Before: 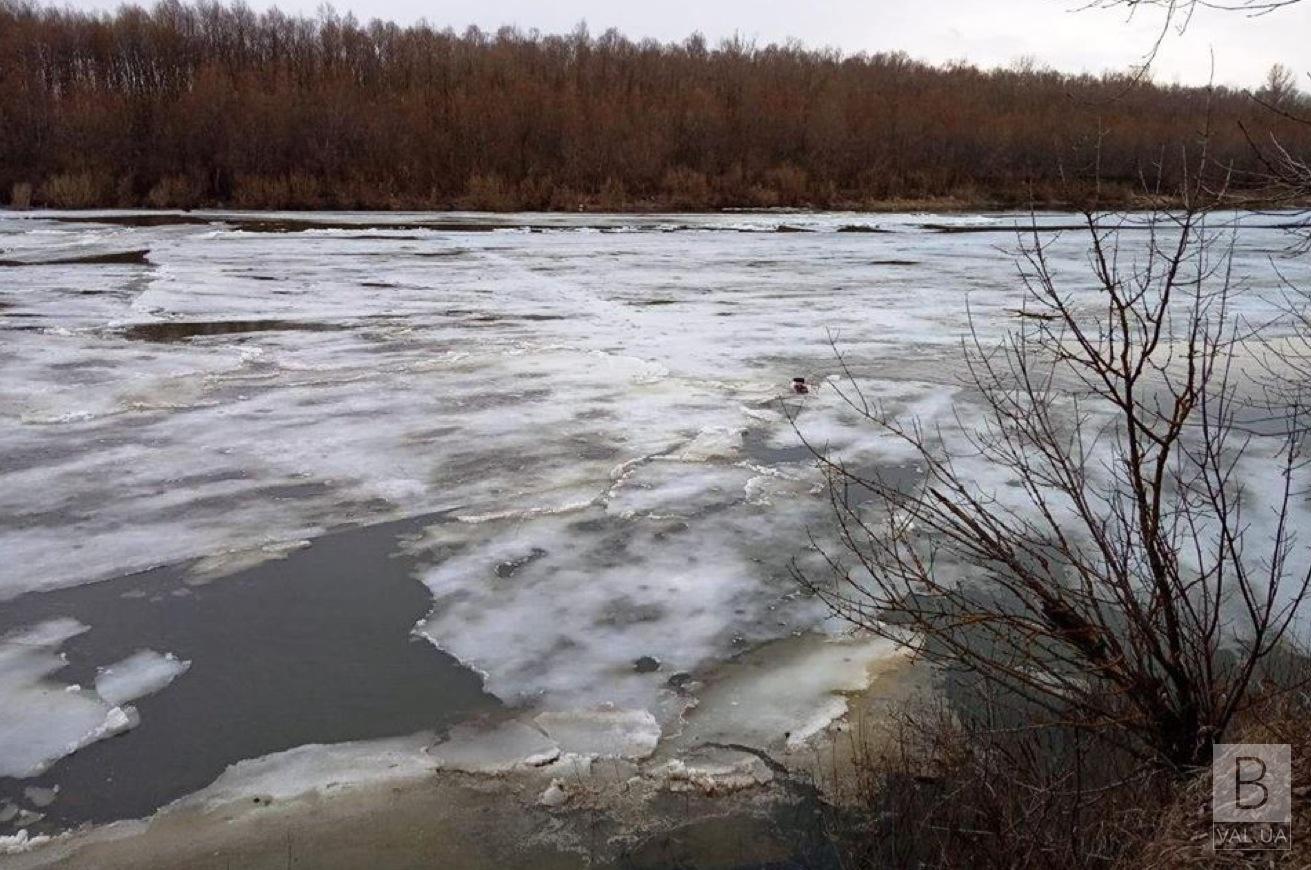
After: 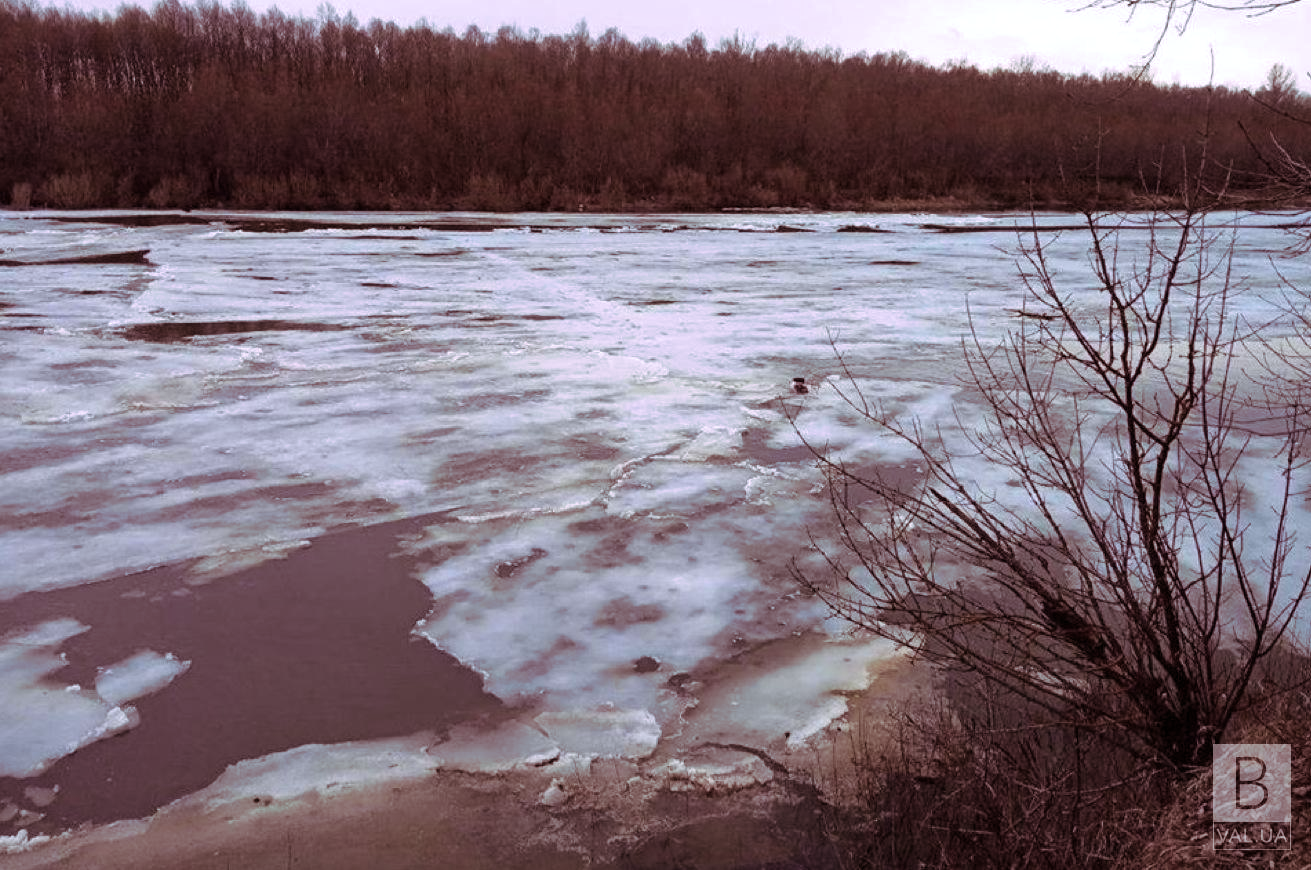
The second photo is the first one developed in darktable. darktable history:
color calibration: illuminant as shot in camera, x 0.358, y 0.373, temperature 4628.91 K
split-toning: highlights › hue 298.8°, highlights › saturation 0.73, compress 41.76%
shadows and highlights: shadows 37.27, highlights -28.18, soften with gaussian
